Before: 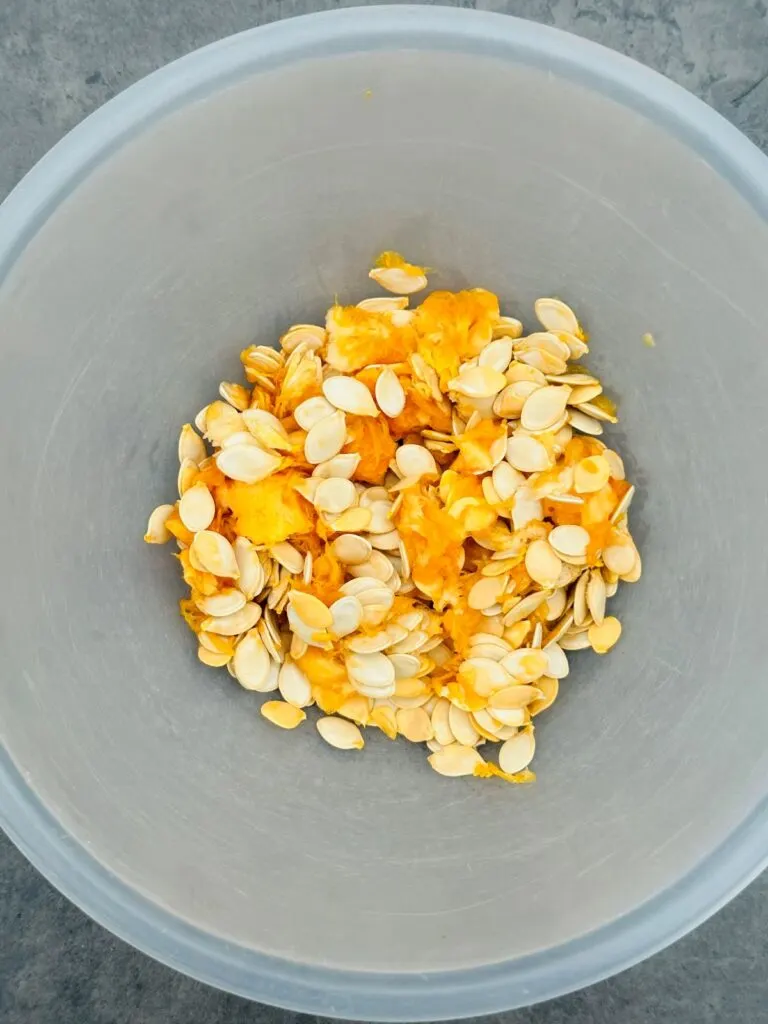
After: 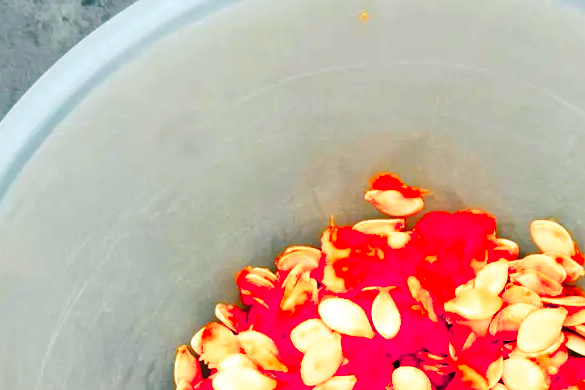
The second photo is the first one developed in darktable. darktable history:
crop: left 0.579%, top 7.627%, right 23.167%, bottom 54.275%
base curve: curves: ch0 [(0, 0) (0.073, 0.04) (0.157, 0.139) (0.492, 0.492) (0.758, 0.758) (1, 1)], preserve colors none
color zones: curves: ch1 [(0.24, 0.634) (0.75, 0.5)]; ch2 [(0.253, 0.437) (0.745, 0.491)], mix 102.12%
tone curve: curves: ch0 [(0, 0) (0.003, 0.002) (0.011, 0.006) (0.025, 0.014) (0.044, 0.025) (0.069, 0.039) (0.1, 0.056) (0.136, 0.082) (0.177, 0.116) (0.224, 0.163) (0.277, 0.233) (0.335, 0.311) (0.399, 0.396) (0.468, 0.488) (0.543, 0.588) (0.623, 0.695) (0.709, 0.809) (0.801, 0.912) (0.898, 0.997) (1, 1)], preserve colors none
